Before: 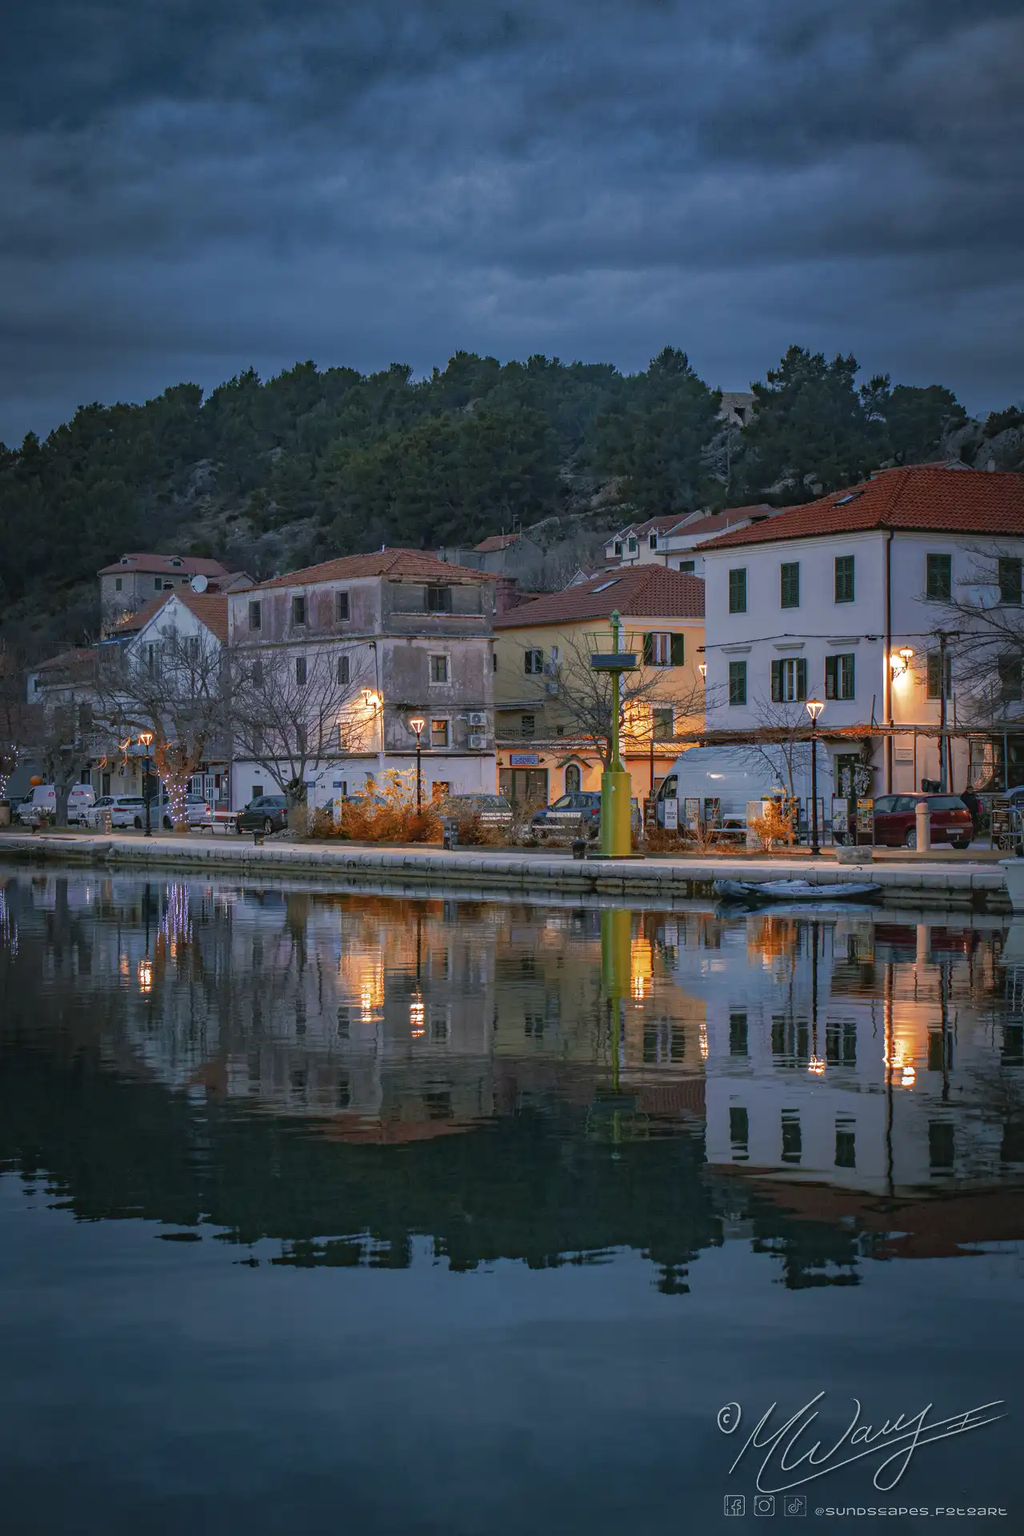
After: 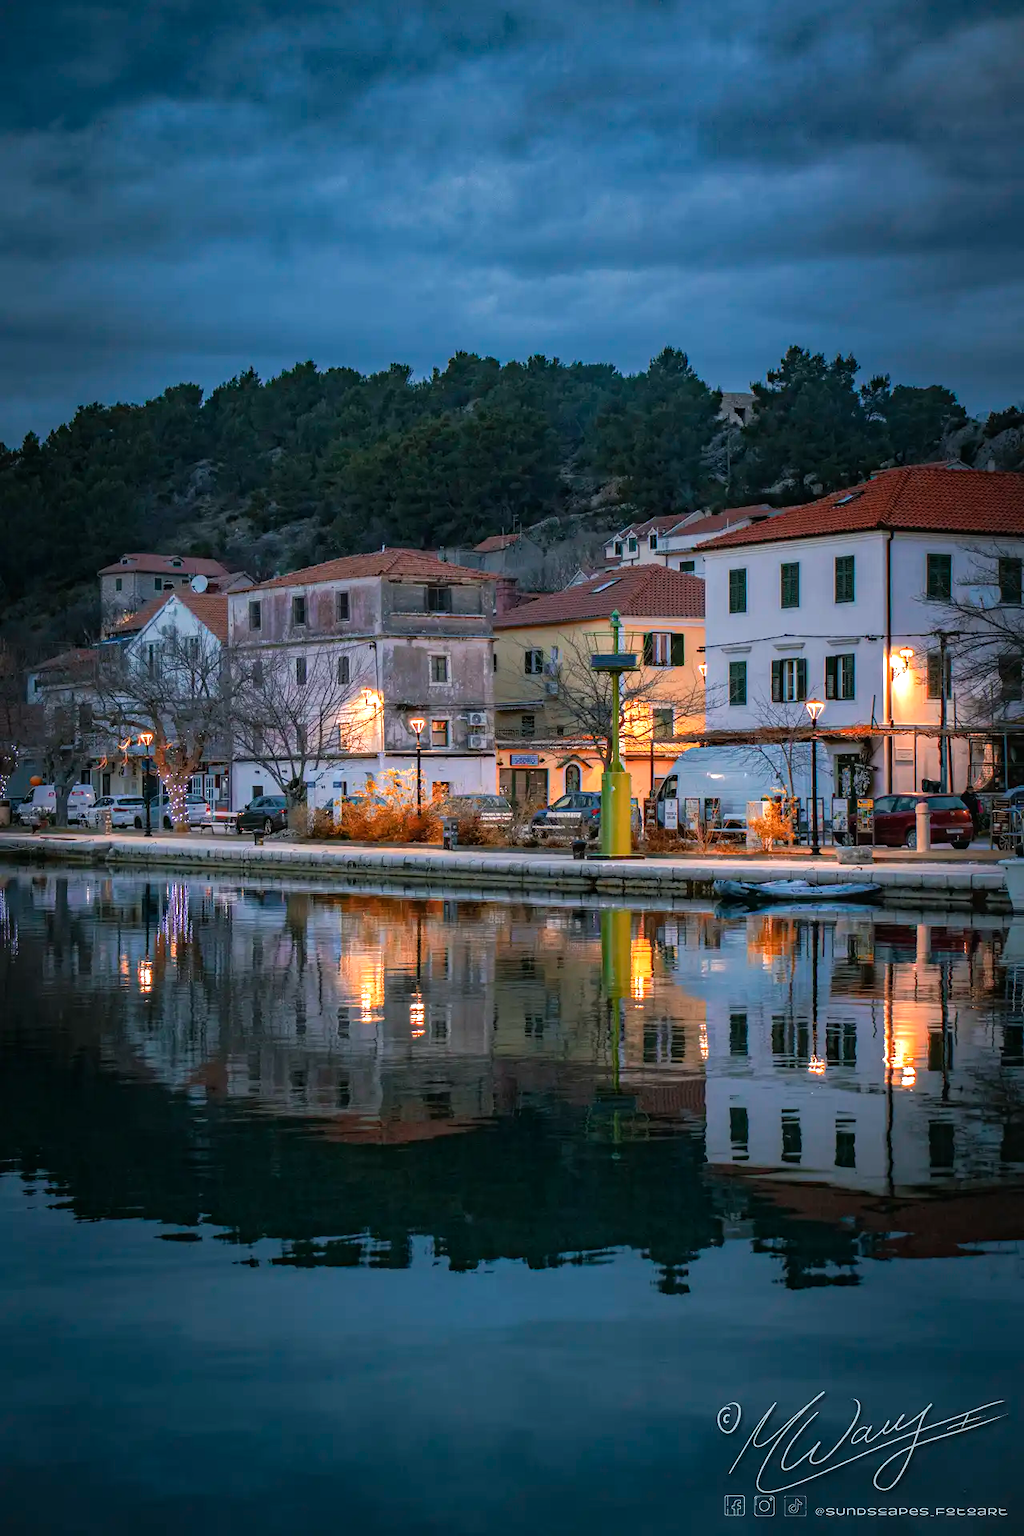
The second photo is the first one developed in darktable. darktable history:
tone equalizer: -8 EV -0.761 EV, -7 EV -0.725 EV, -6 EV -0.638 EV, -5 EV -0.36 EV, -3 EV 0.366 EV, -2 EV 0.6 EV, -1 EV 0.679 EV, +0 EV 0.772 EV, mask exposure compensation -0.505 EV
